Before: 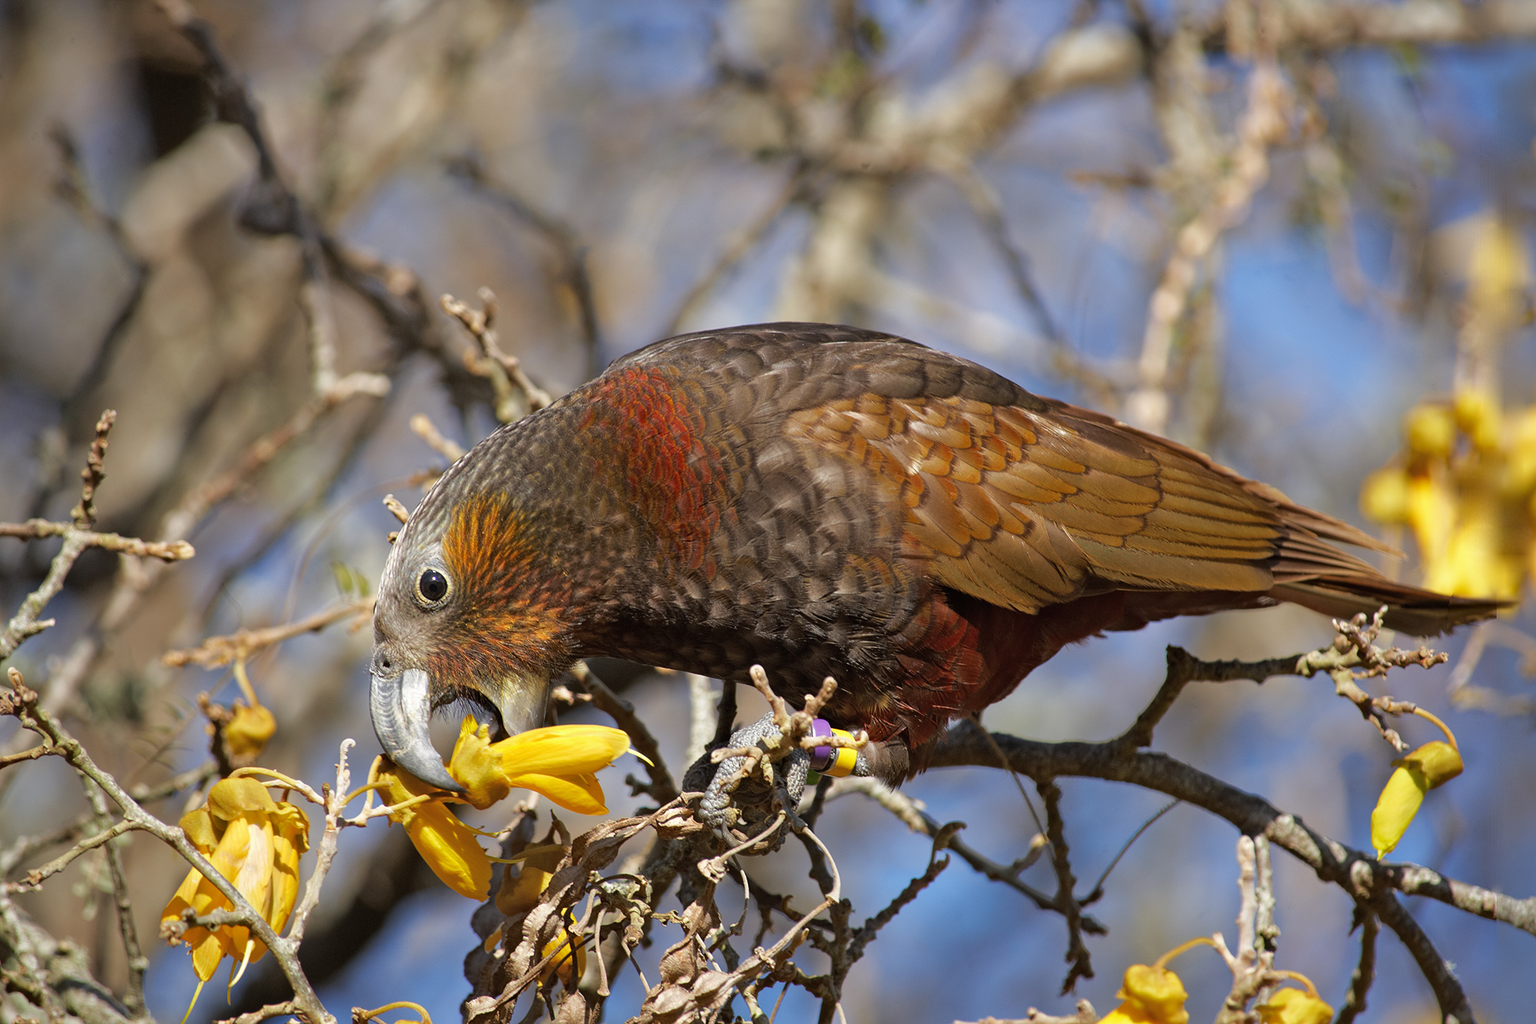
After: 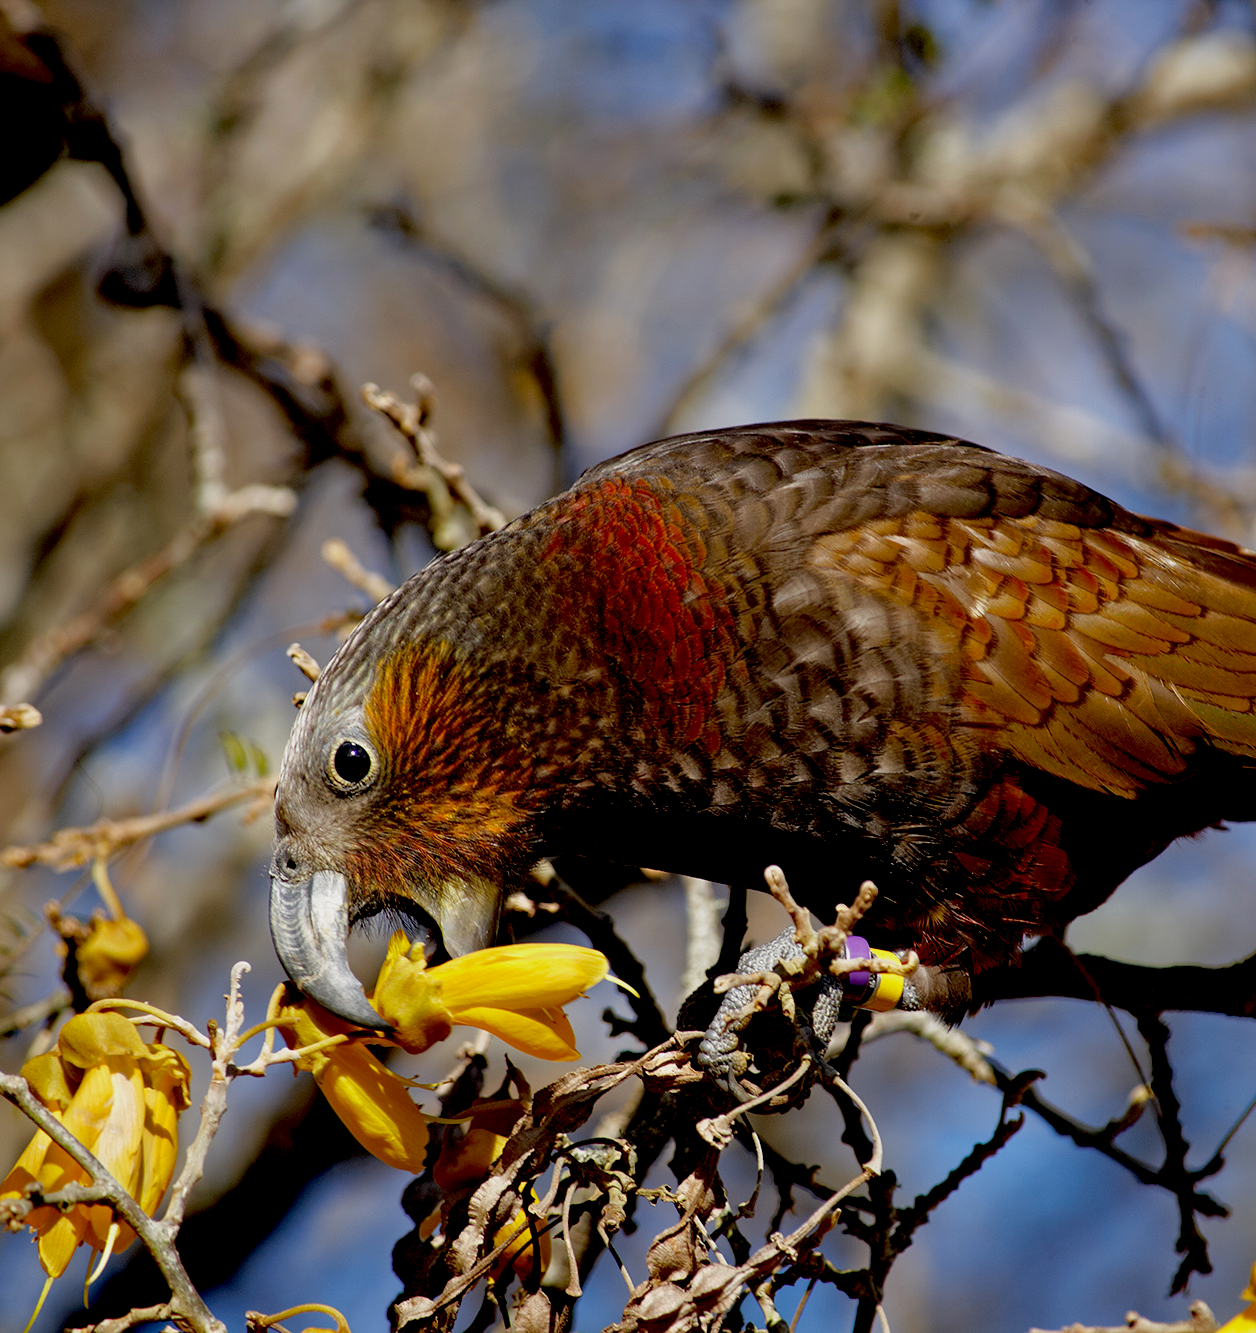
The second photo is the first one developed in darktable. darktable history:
exposure: black level correction 0.046, exposure -0.228 EV, compensate highlight preservation false
crop: left 10.644%, right 26.528%
